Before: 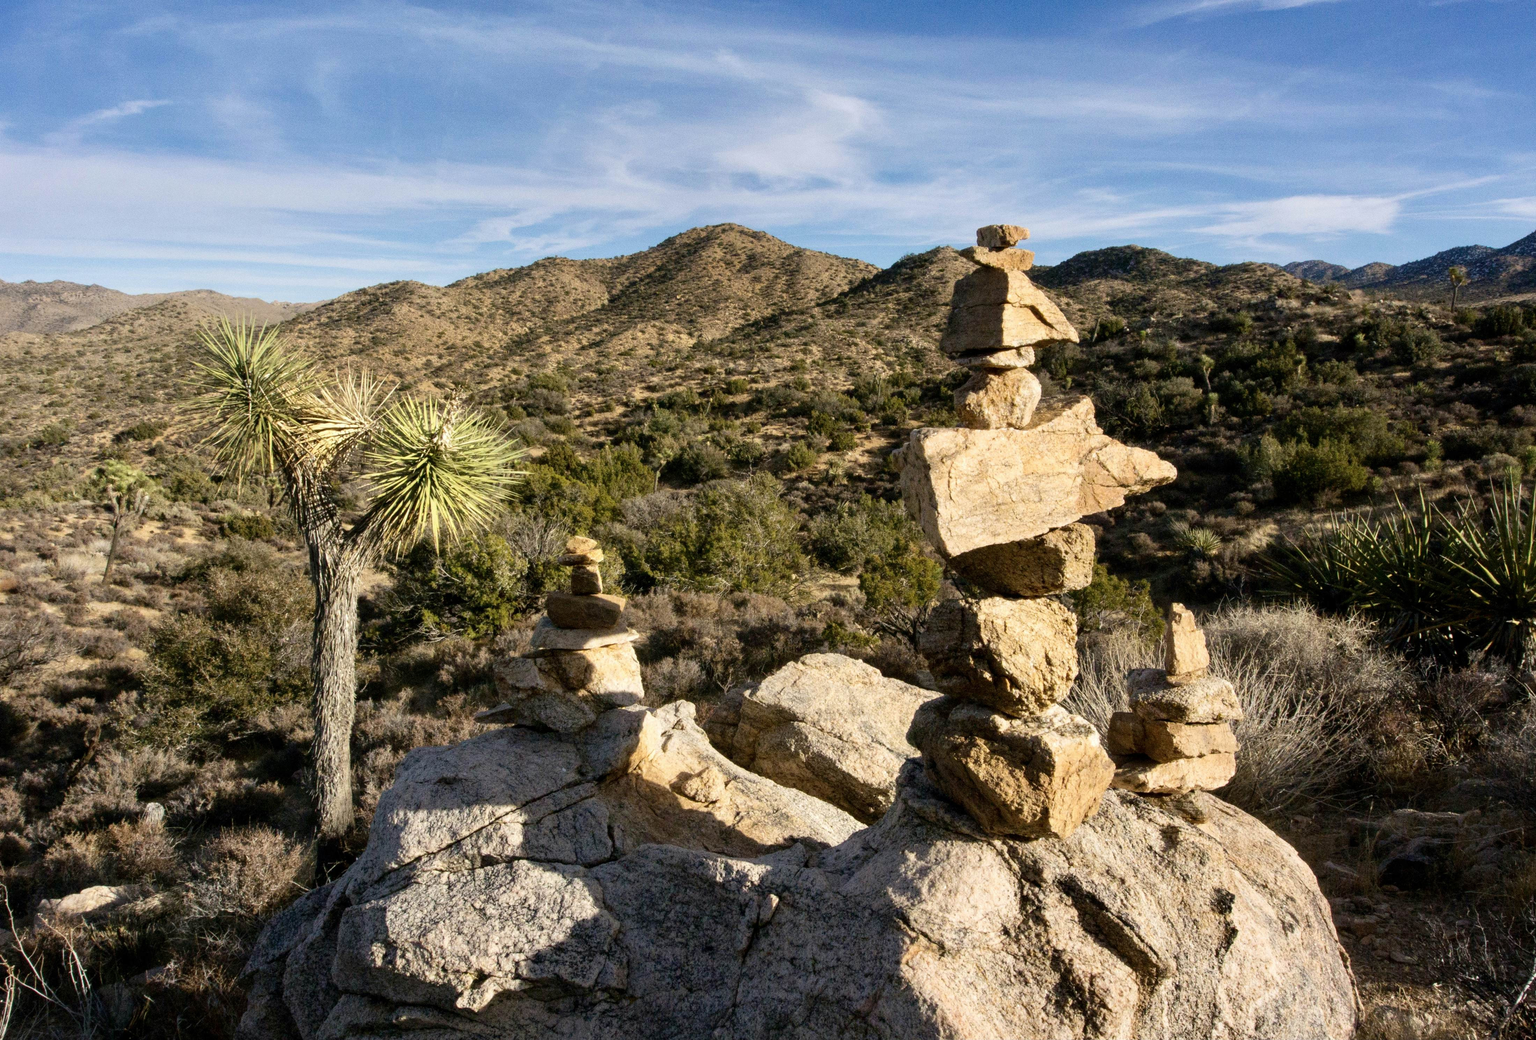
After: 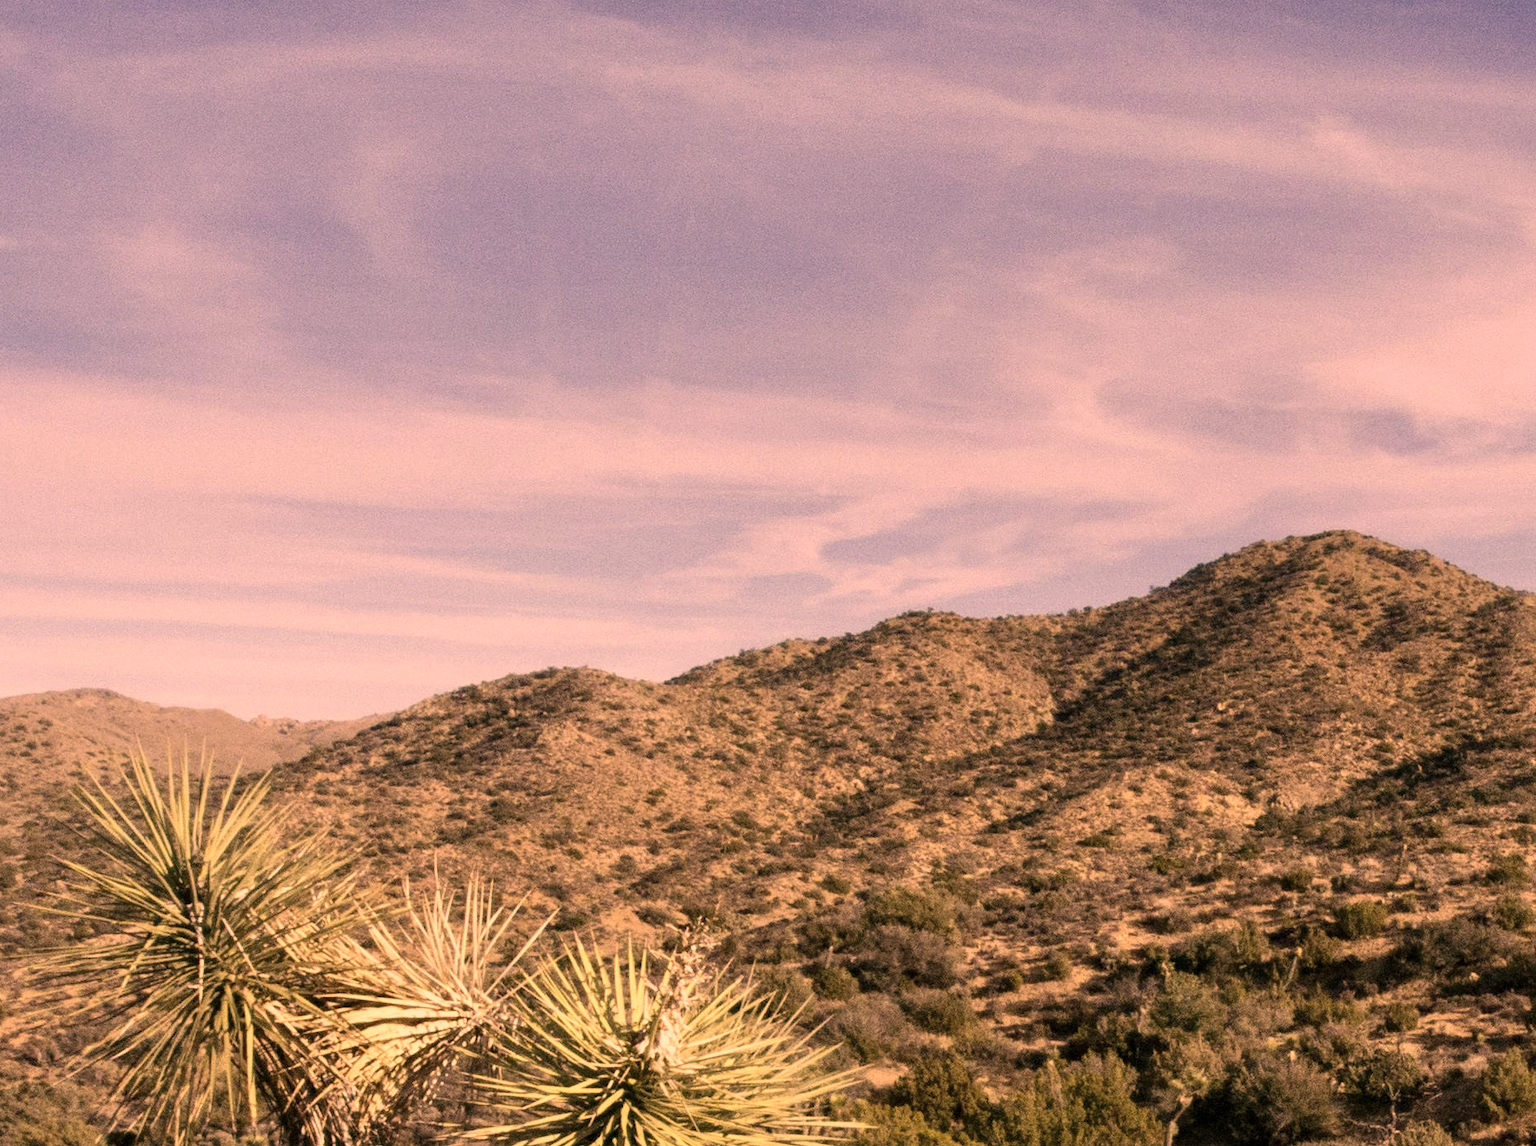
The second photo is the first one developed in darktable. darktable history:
color correction: highlights a* 40, highlights b* 40, saturation 0.69
crop and rotate: left 10.817%, top 0.062%, right 47.194%, bottom 53.626%
